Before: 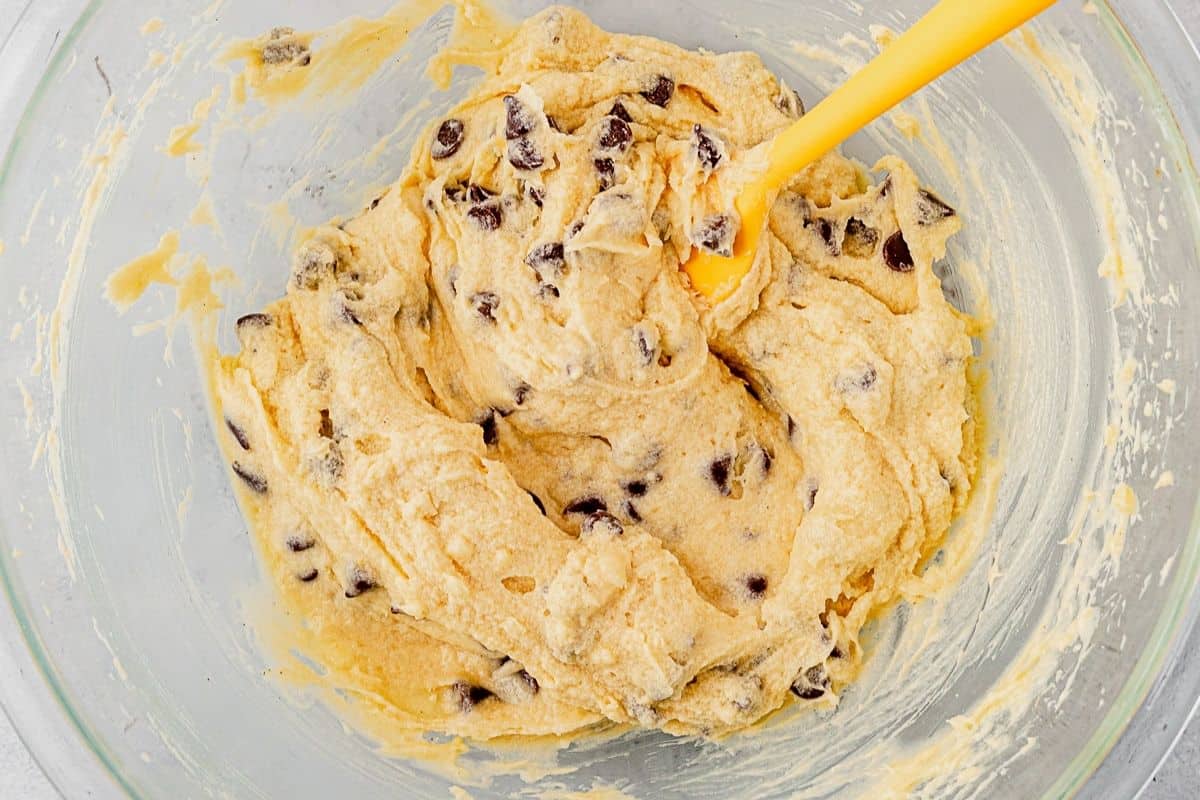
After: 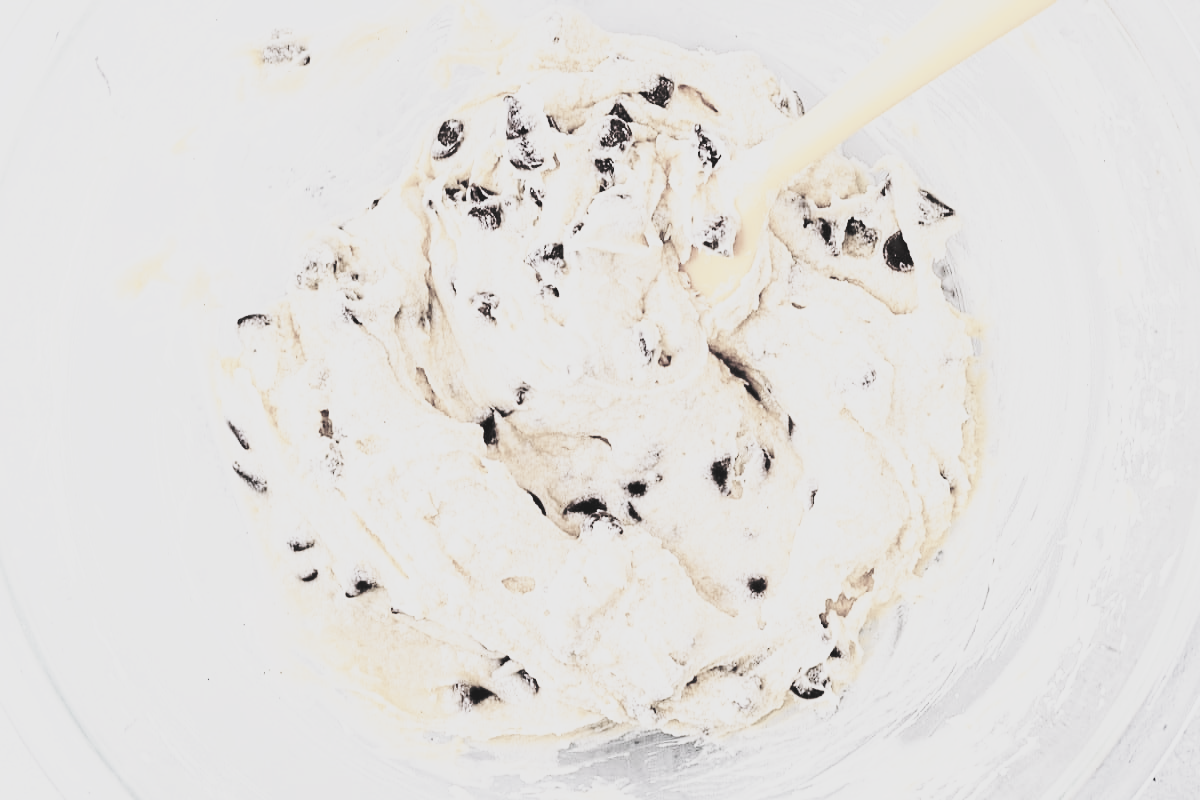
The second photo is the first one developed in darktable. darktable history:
white balance: red 1.05, blue 1.072
exposure: black level correction -0.023, exposure -0.039 EV, compensate highlight preservation false
color calibration: illuminant as shot in camera, x 0.358, y 0.373, temperature 4628.91 K
contrast brightness saturation: contrast 0.07
color zones: curves: ch1 [(0, 0.153) (0.143, 0.15) (0.286, 0.151) (0.429, 0.152) (0.571, 0.152) (0.714, 0.151) (0.857, 0.151) (1, 0.153)]
levels: levels [0.116, 0.574, 1]
filmic rgb: black relative exposure -5 EV, hardness 2.88, contrast 1.3, highlights saturation mix -30%
tone curve: curves: ch0 [(0, 0) (0.003, 0.202) (0.011, 0.205) (0.025, 0.222) (0.044, 0.258) (0.069, 0.298) (0.1, 0.321) (0.136, 0.333) (0.177, 0.38) (0.224, 0.439) (0.277, 0.51) (0.335, 0.594) (0.399, 0.675) (0.468, 0.743) (0.543, 0.805) (0.623, 0.861) (0.709, 0.905) (0.801, 0.931) (0.898, 0.941) (1, 1)], preserve colors none
